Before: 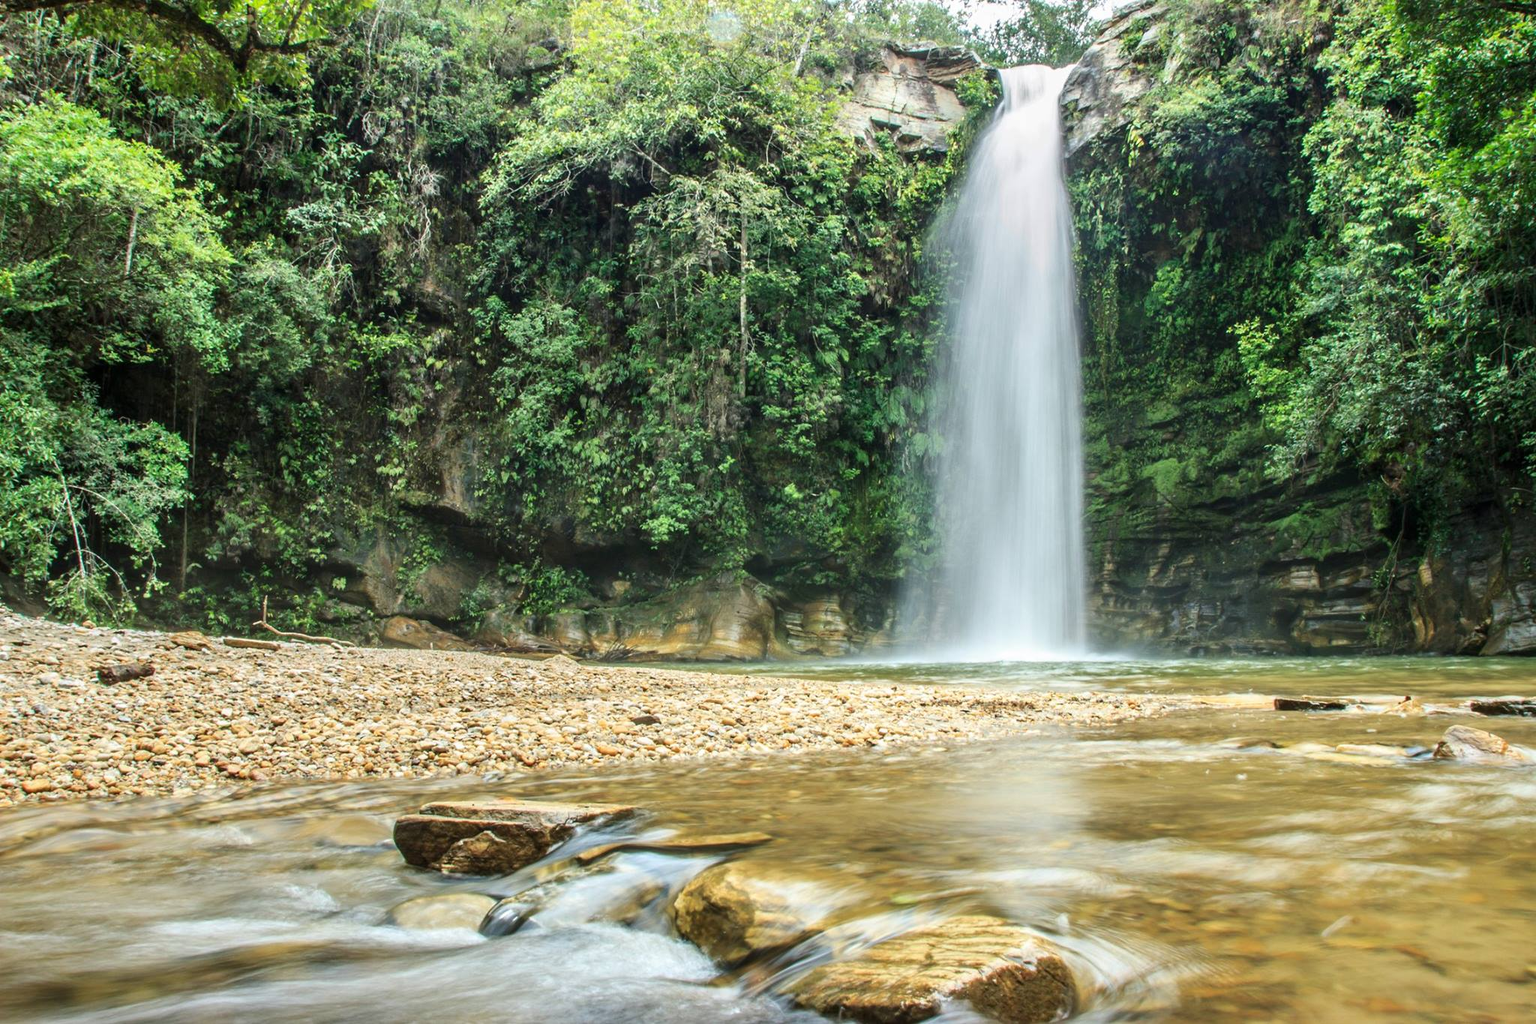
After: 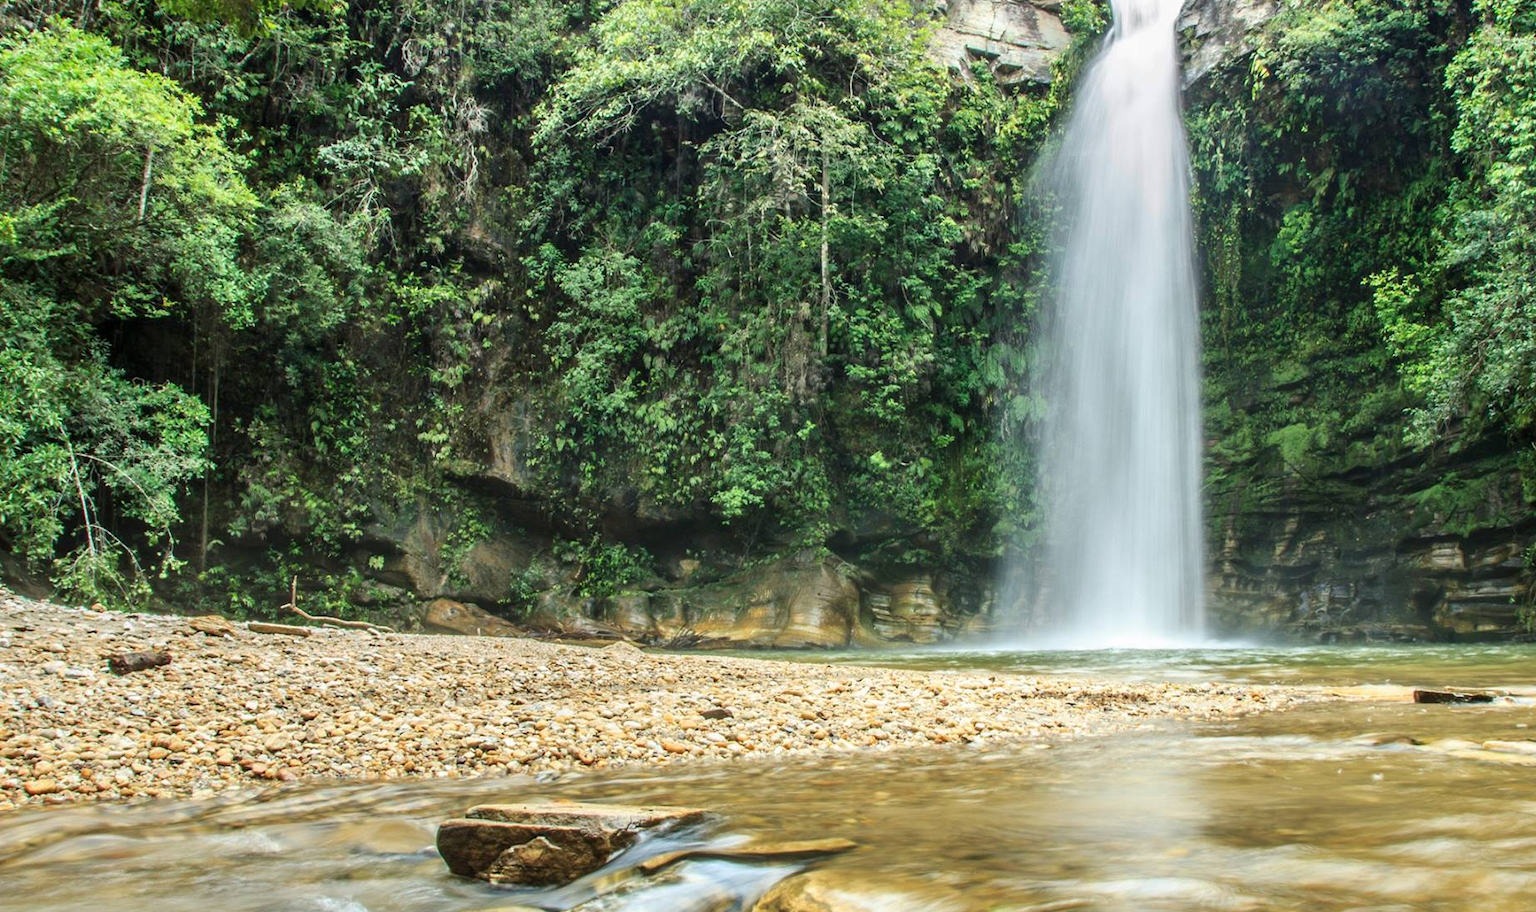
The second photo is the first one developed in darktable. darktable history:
crop: top 7.524%, right 9.836%, bottom 12.097%
